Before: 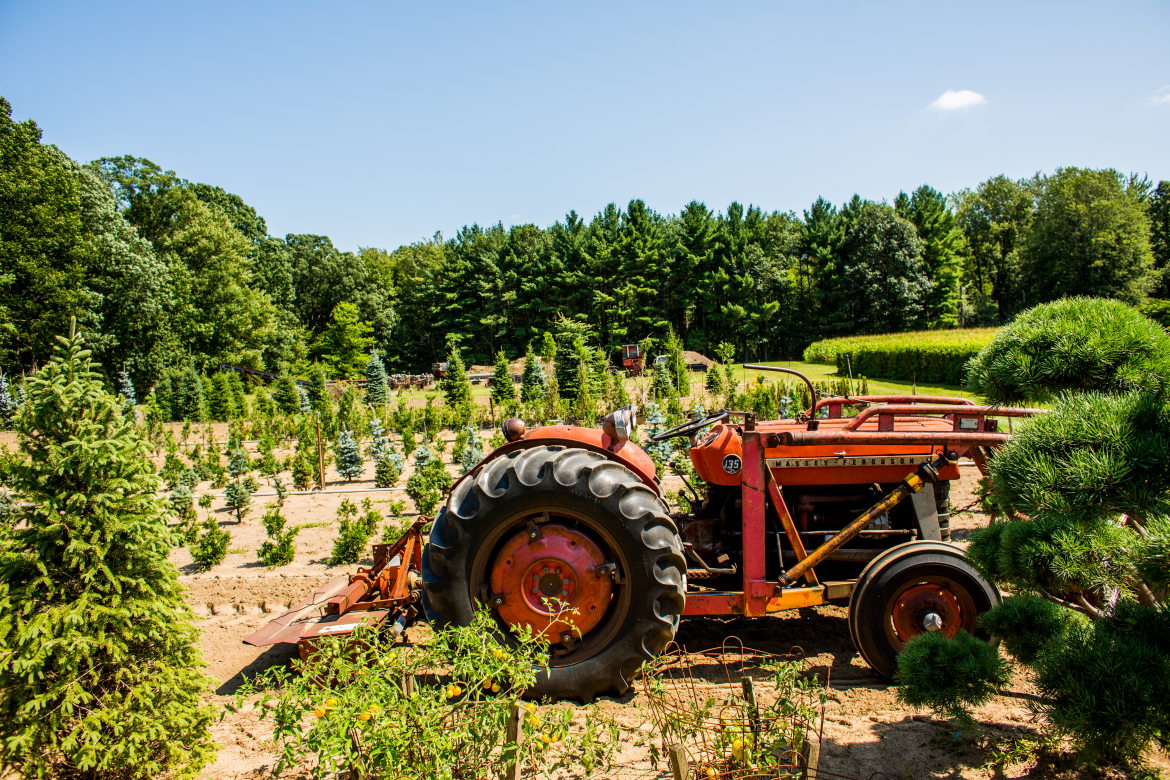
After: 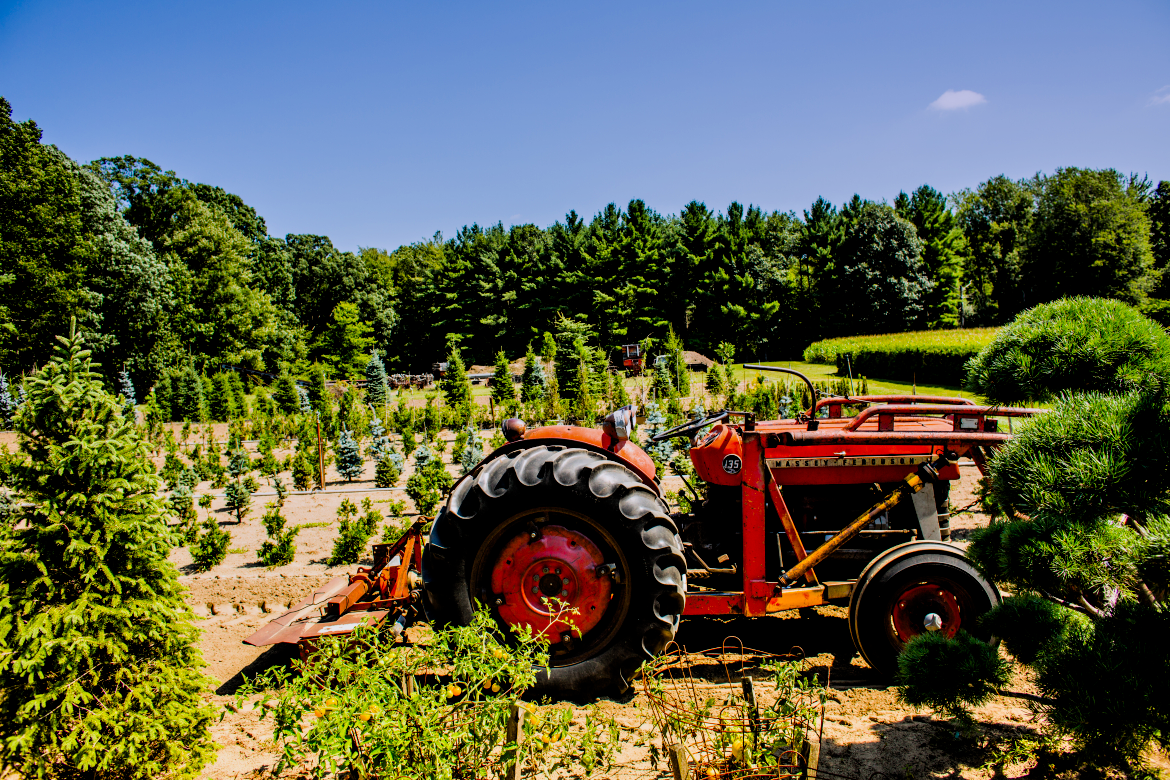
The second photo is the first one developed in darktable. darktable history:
contrast equalizer: y [[0.531, 0.548, 0.559, 0.557, 0.544, 0.527], [0.5 ×6], [0.5 ×6], [0 ×6], [0 ×6]]
filmic rgb: black relative exposure -7.75 EV, white relative exposure 4.4 EV, threshold 3 EV, target black luminance 0%, hardness 3.76, latitude 50.51%, contrast 1.074, highlights saturation mix 10%, shadows ↔ highlights balance -0.22%, color science v4 (2020), enable highlight reconstruction true
graduated density: hue 238.83°, saturation 50%
